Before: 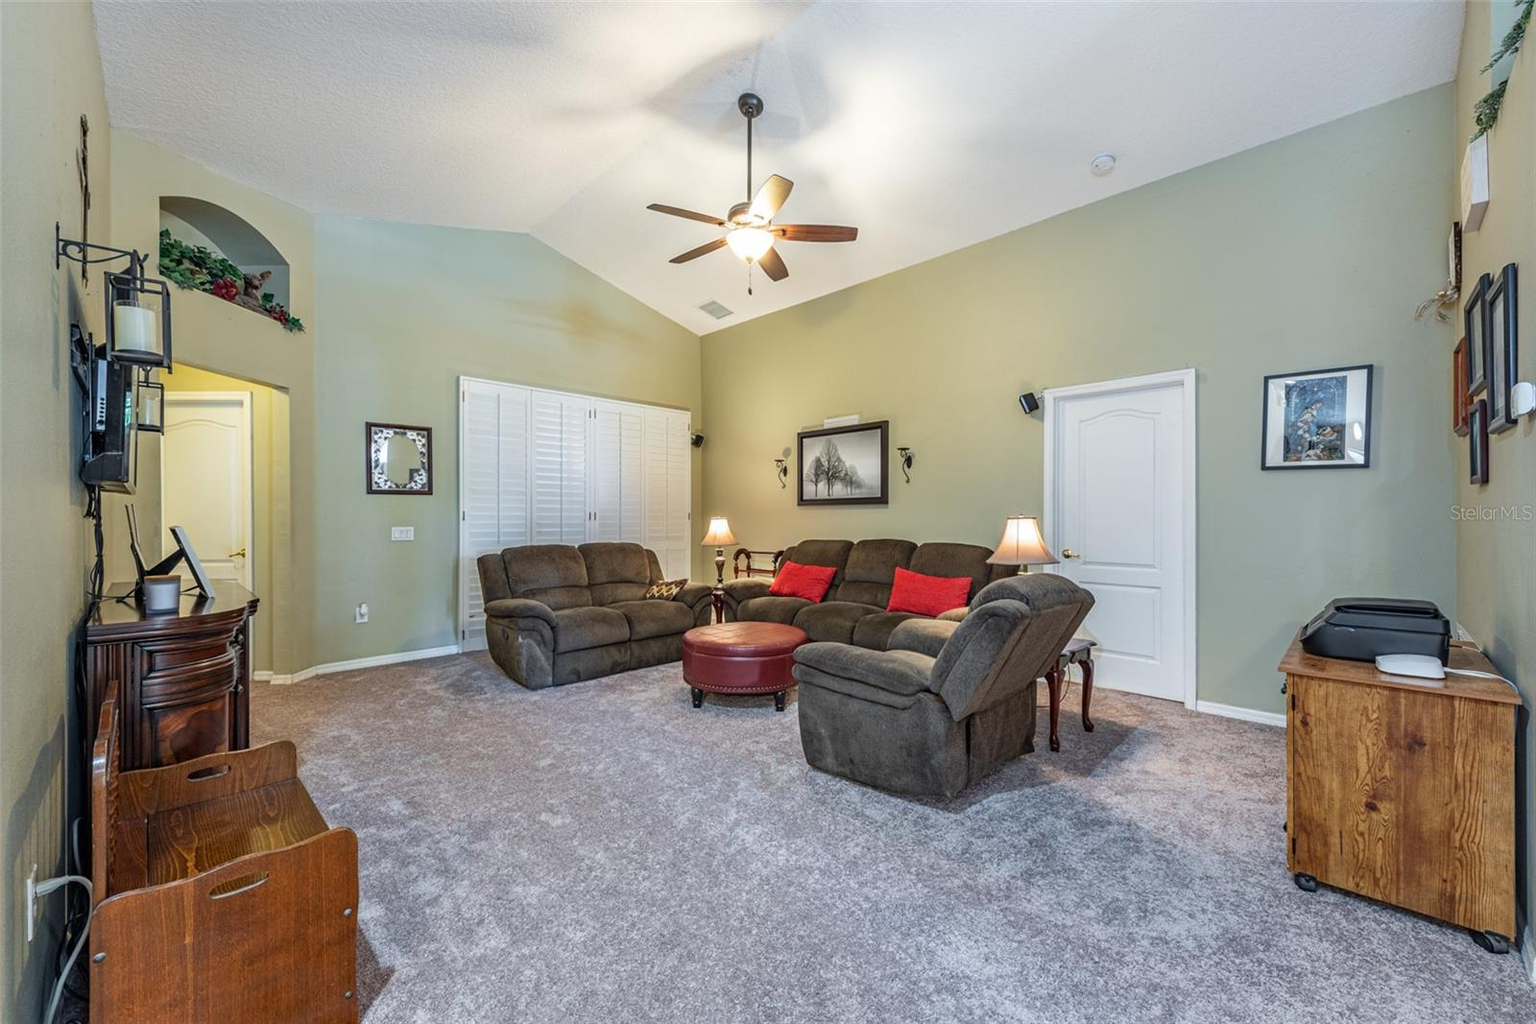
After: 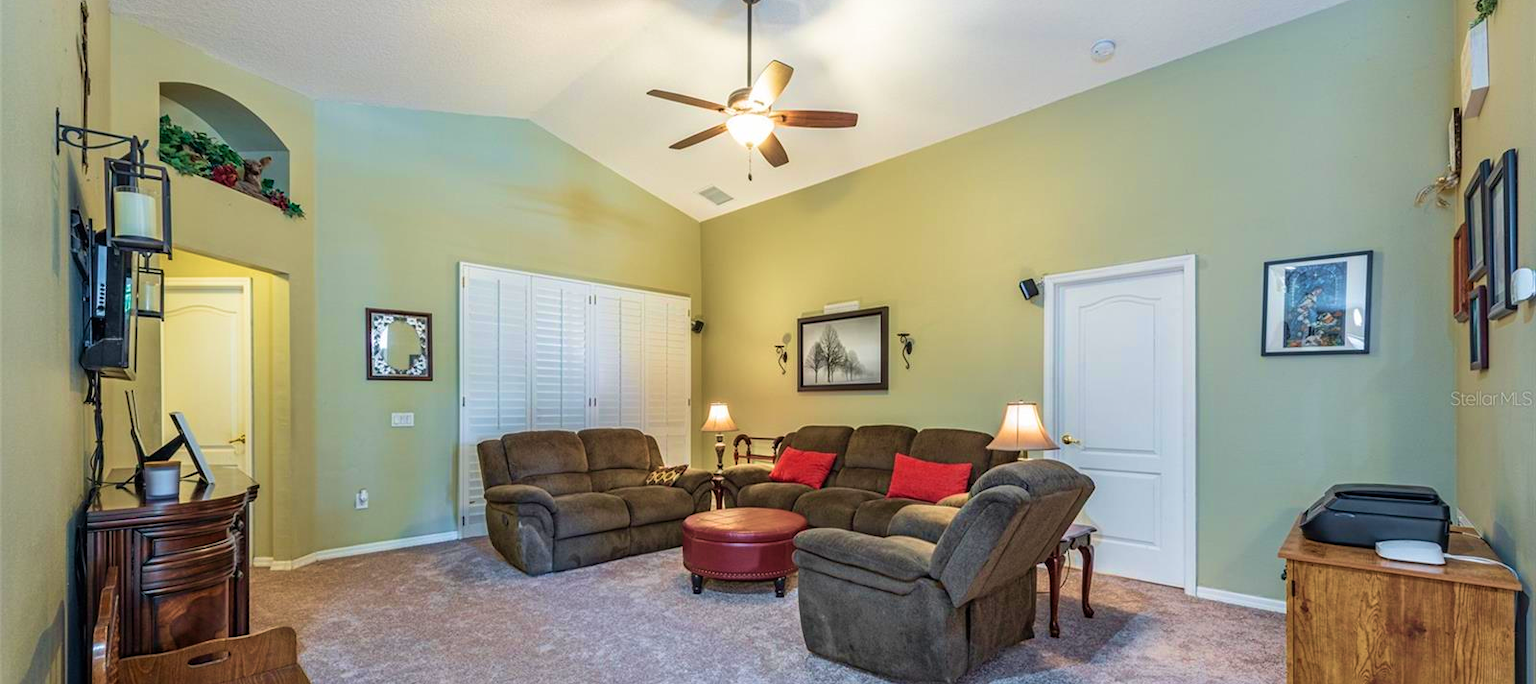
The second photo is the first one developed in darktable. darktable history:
crop: top 11.156%, bottom 21.981%
velvia: strength 55.77%
